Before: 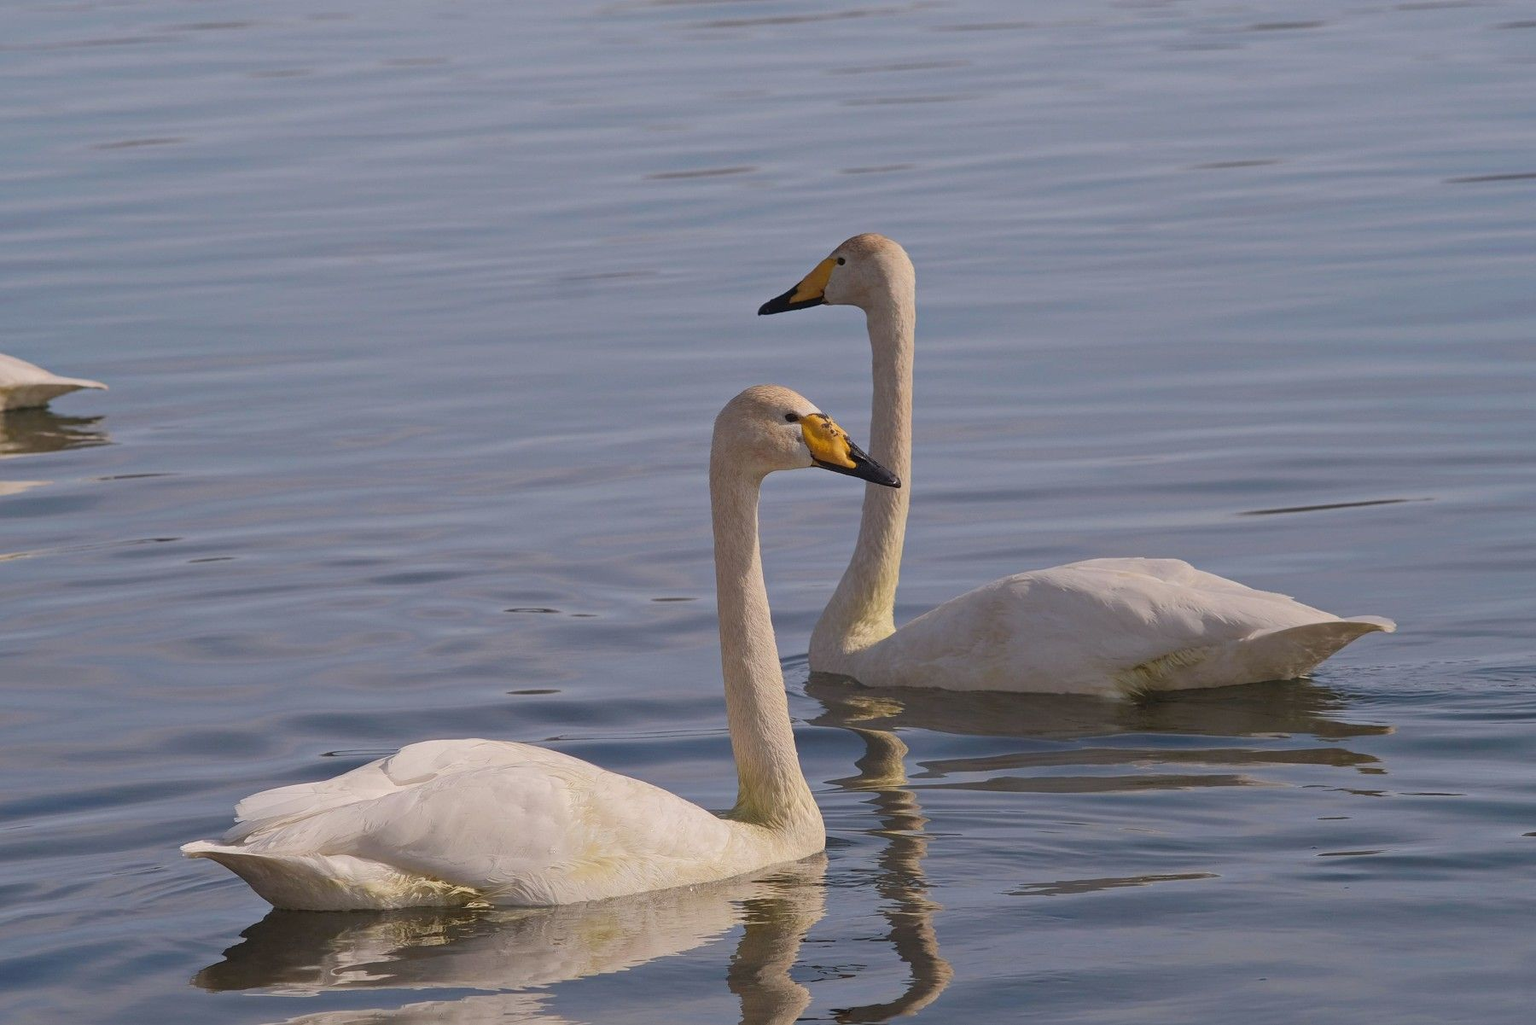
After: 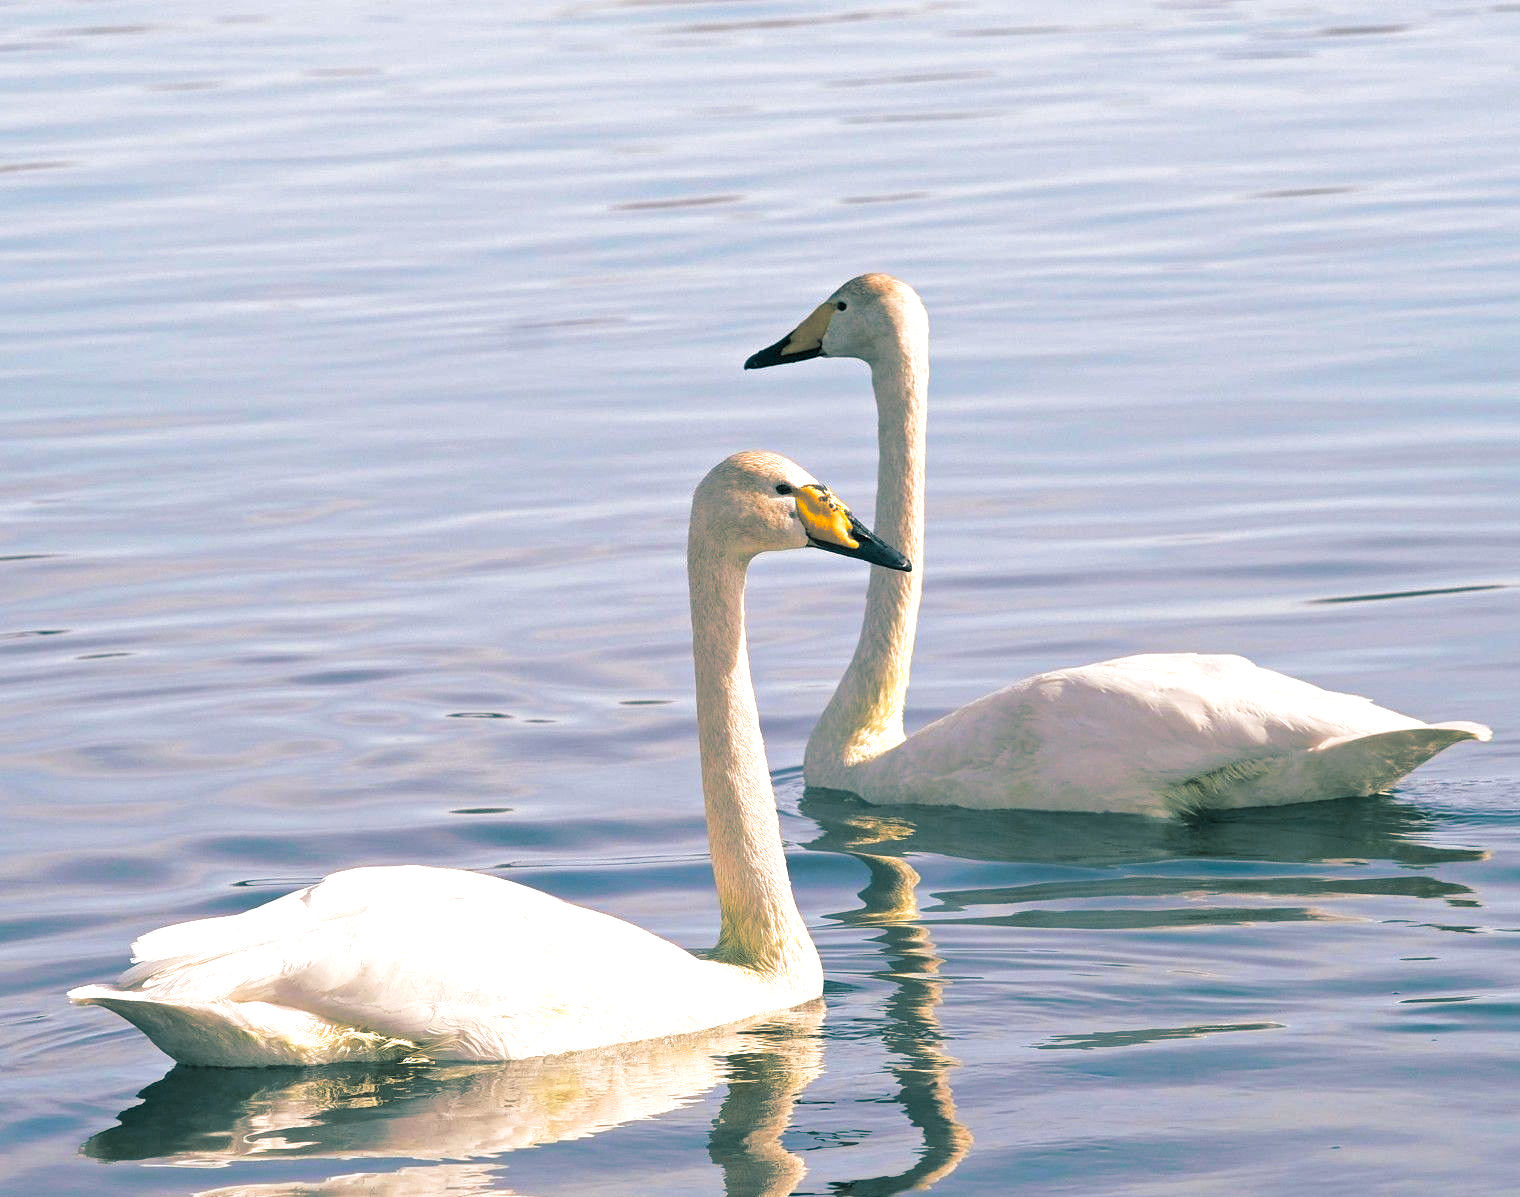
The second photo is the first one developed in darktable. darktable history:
color balance rgb: shadows lift › luminance -21.66%, shadows lift › chroma 6.57%, shadows lift › hue 270°, power › chroma 0.68%, power › hue 60°, highlights gain › luminance 6.08%, highlights gain › chroma 1.33%, highlights gain › hue 90°, global offset › luminance -0.87%, perceptual saturation grading › global saturation 26.86%, perceptual saturation grading › highlights -28.39%, perceptual saturation grading › mid-tones 15.22%, perceptual saturation grading › shadows 33.98%, perceptual brilliance grading › highlights 10%, perceptual brilliance grading › mid-tones 5%
exposure: black level correction 0, exposure 0.953 EV, compensate exposure bias true, compensate highlight preservation false
crop: left 8.026%, right 7.374%
split-toning: shadows › hue 183.6°, shadows › saturation 0.52, highlights › hue 0°, highlights › saturation 0
